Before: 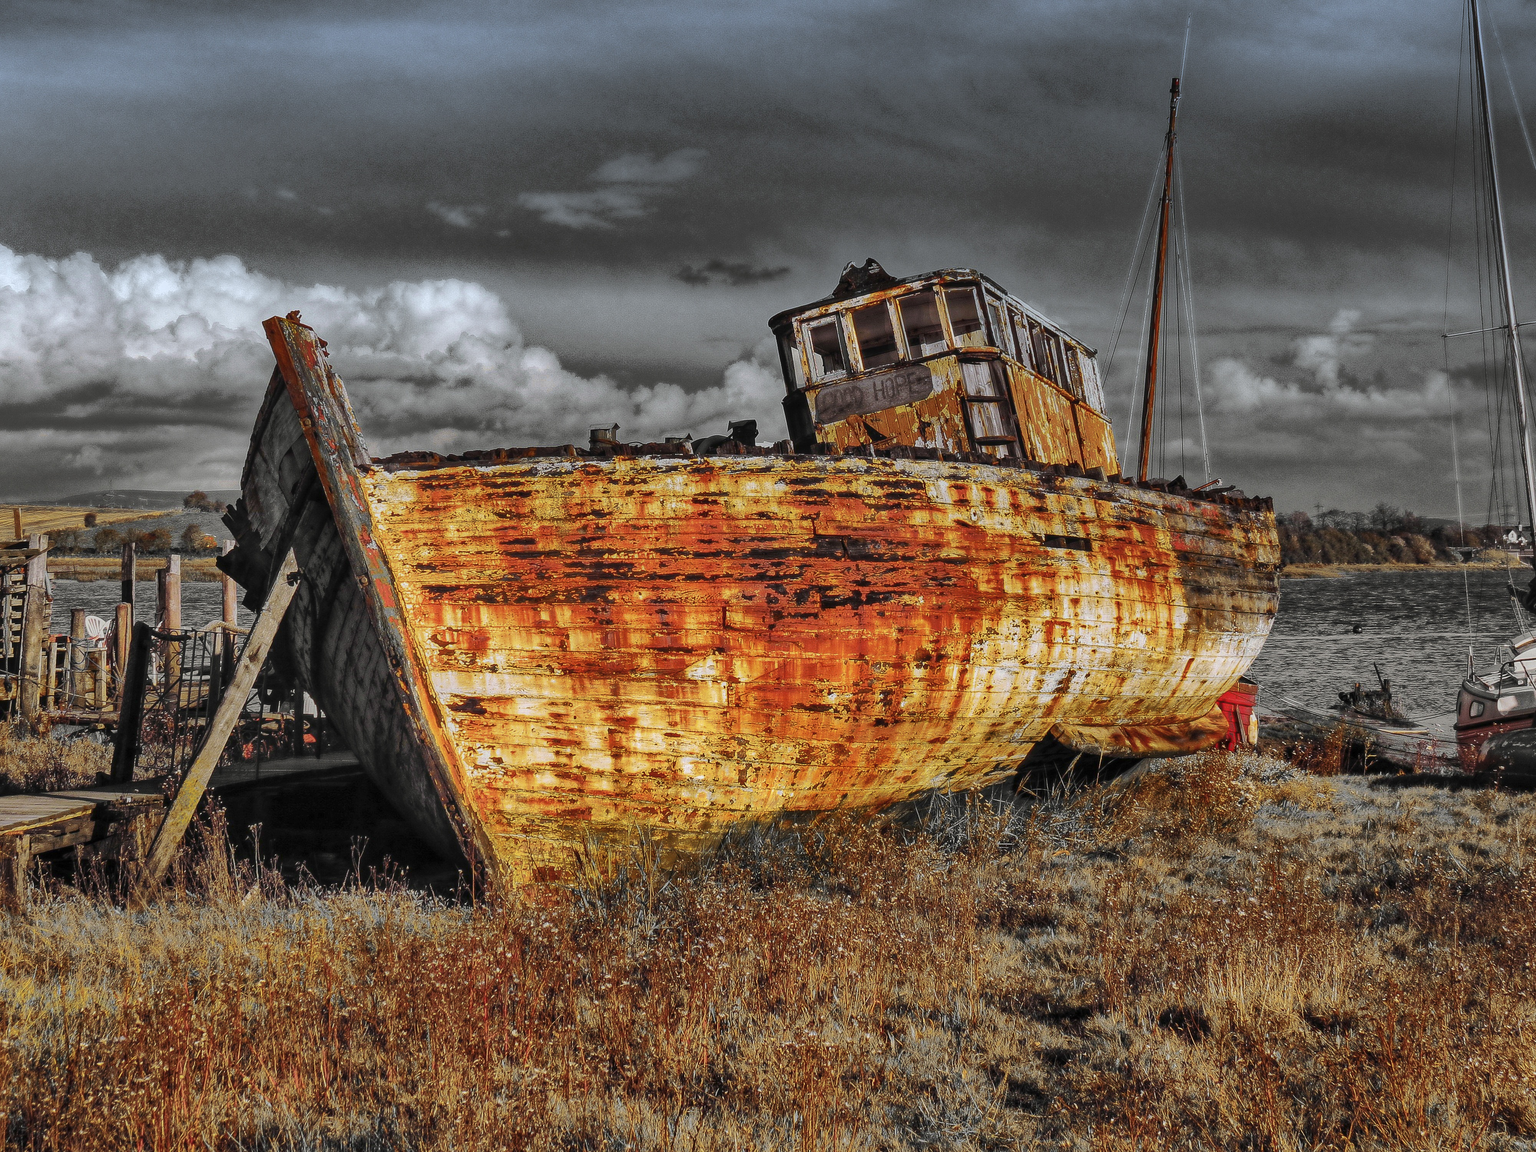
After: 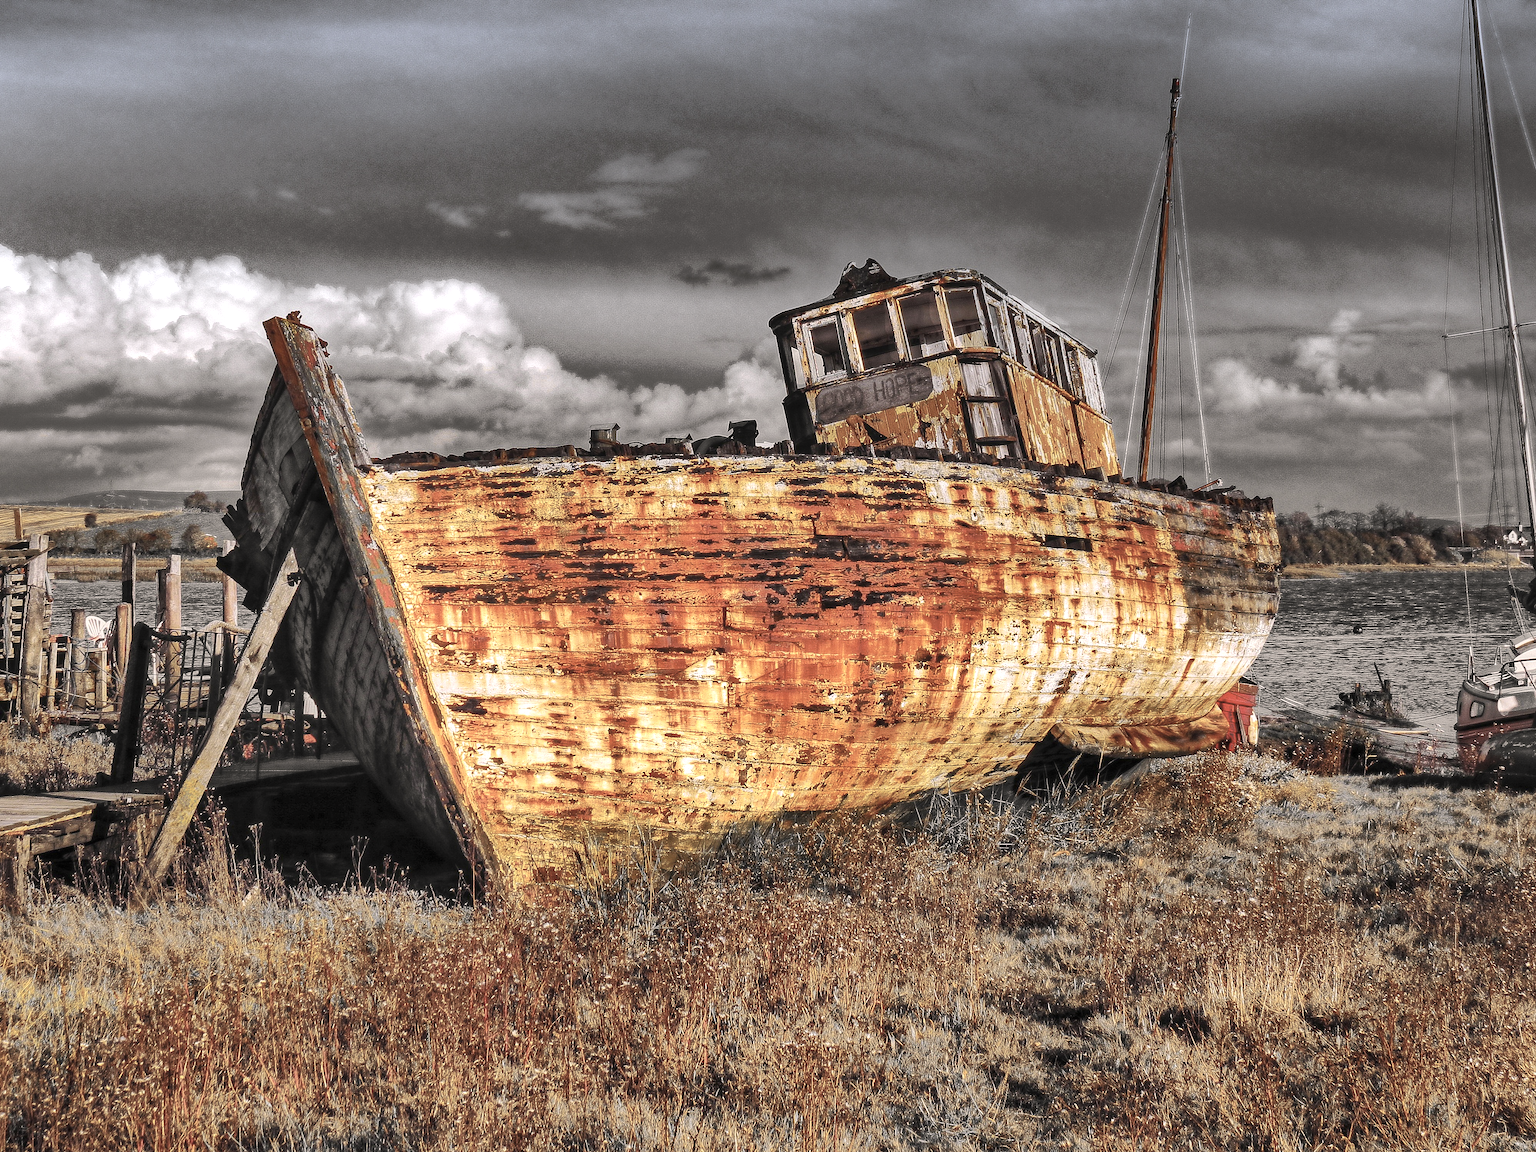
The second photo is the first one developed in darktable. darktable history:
exposure: exposure 0.655 EV, compensate highlight preservation false
color correction: highlights a* 5.59, highlights b* 5.25, saturation 0.63
